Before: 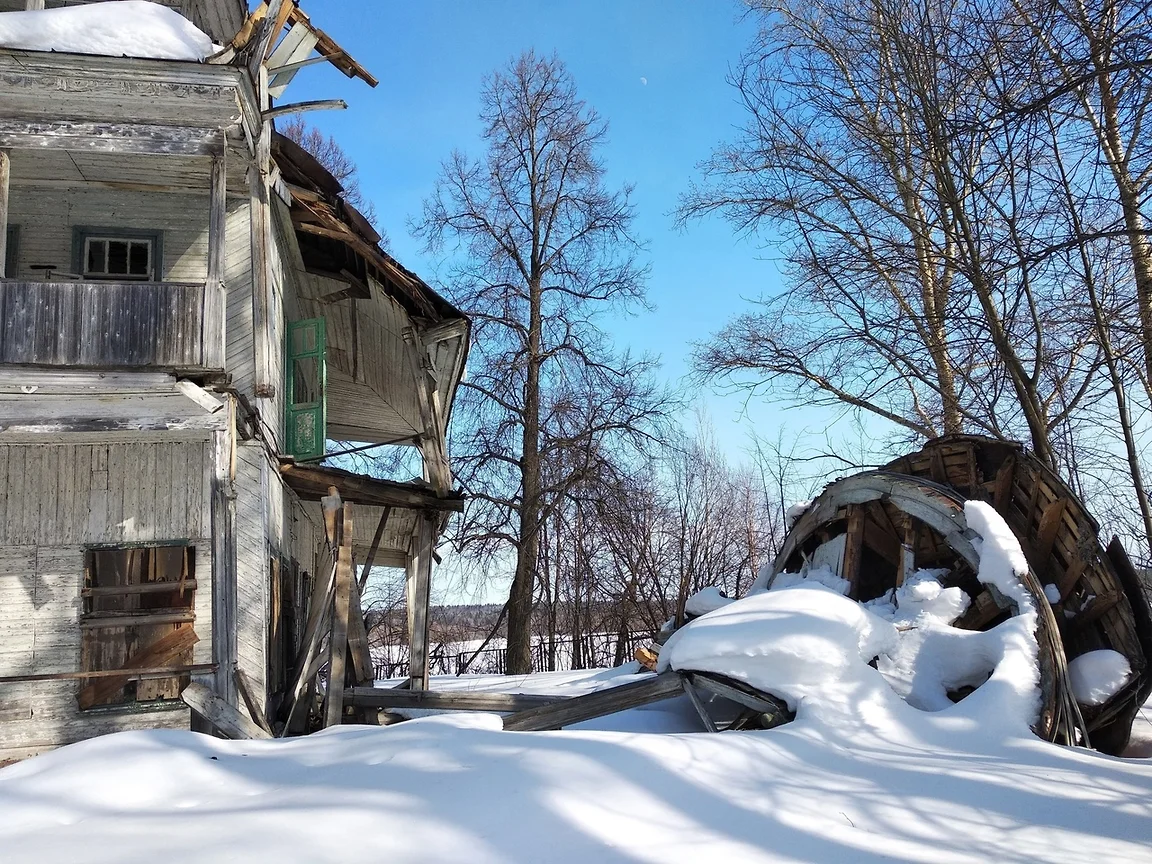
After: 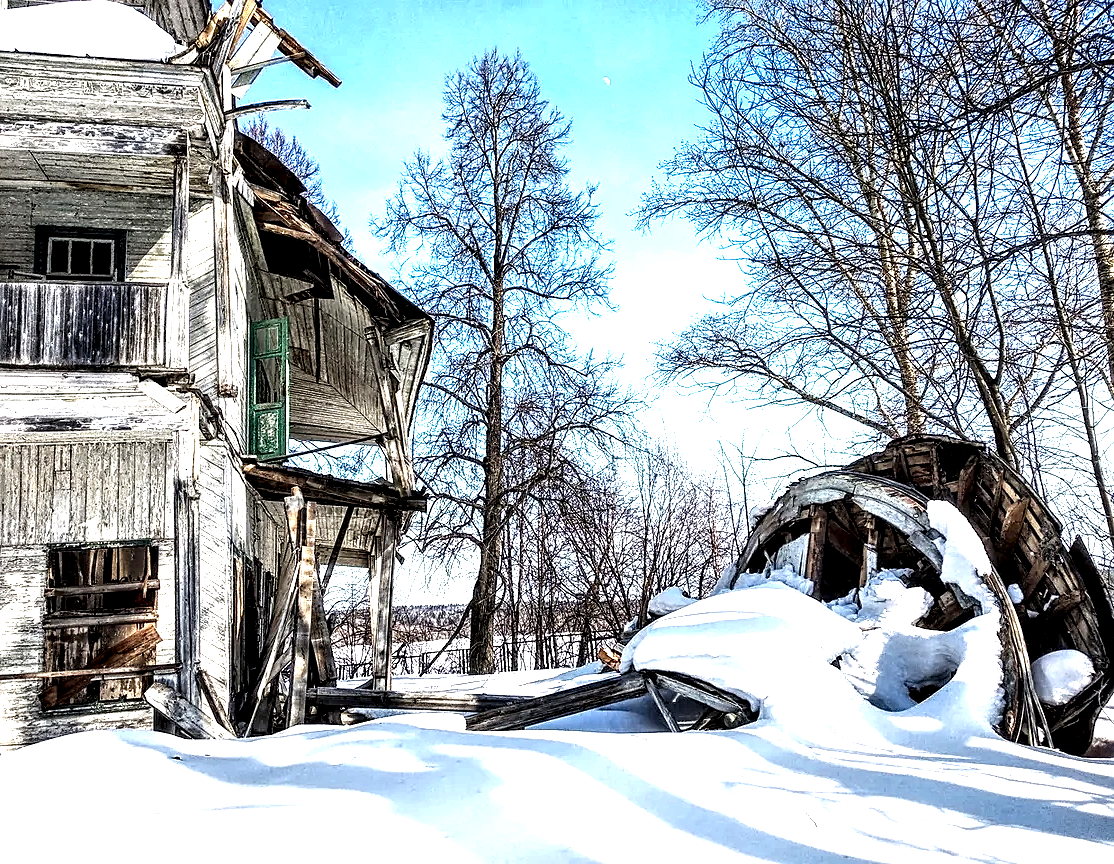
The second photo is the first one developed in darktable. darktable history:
sharpen: on, module defaults
tone equalizer: on, module defaults
crop and rotate: left 3.28%
exposure: black level correction 0, exposure 1.096 EV, compensate highlight preservation false
local contrast: highlights 112%, shadows 44%, detail 293%
